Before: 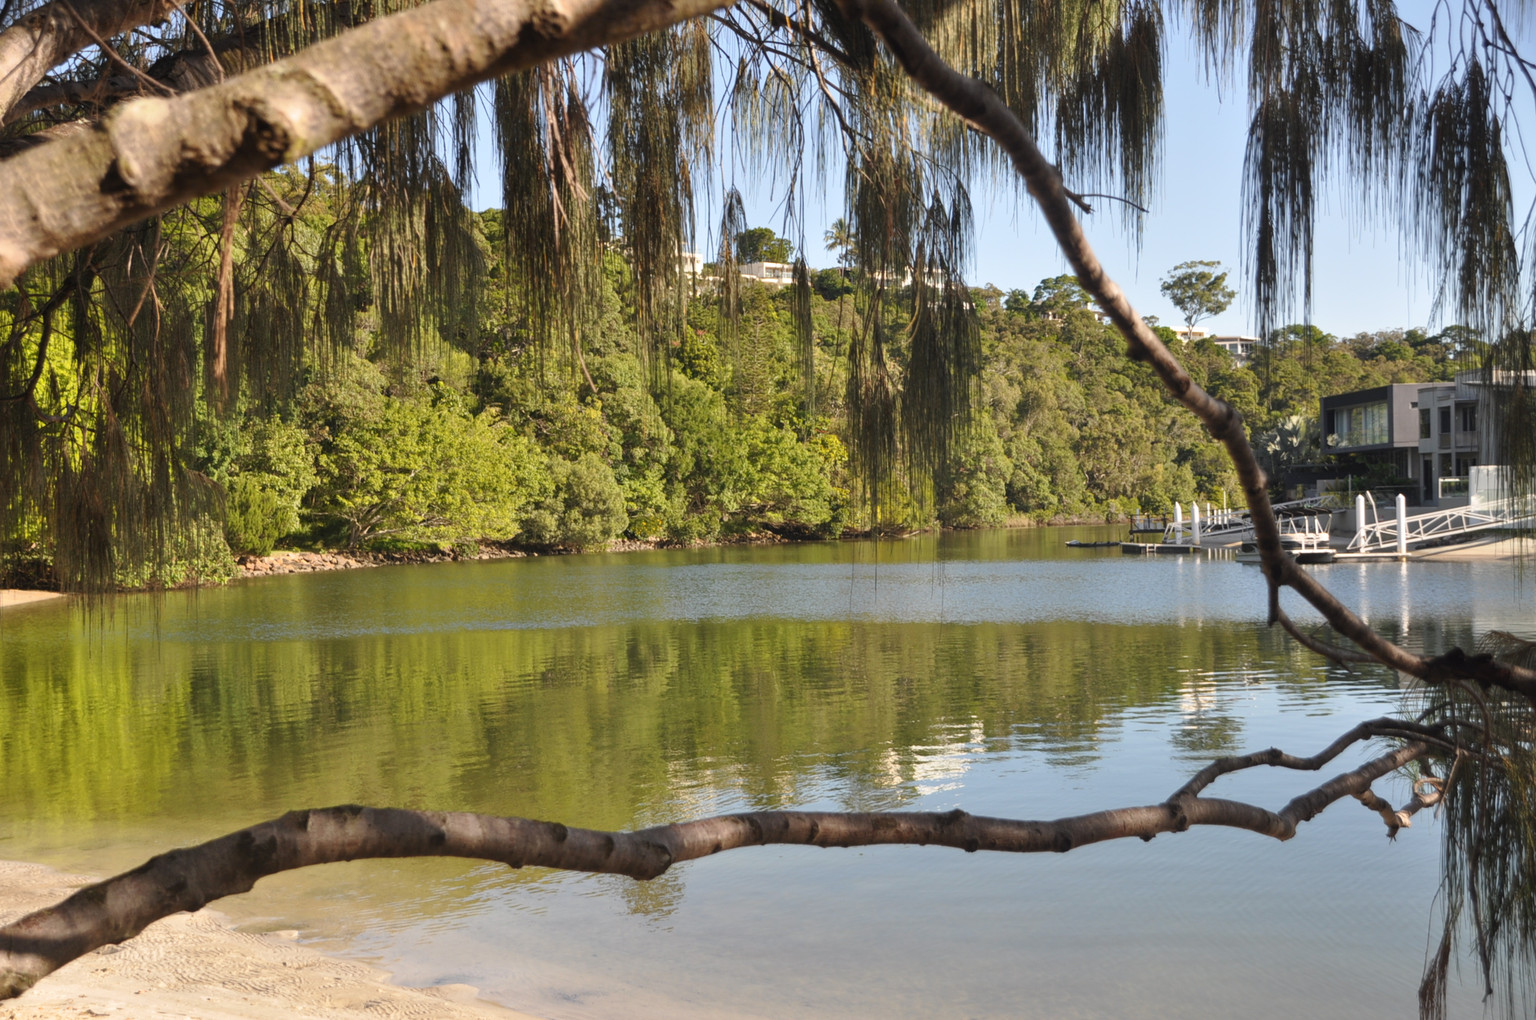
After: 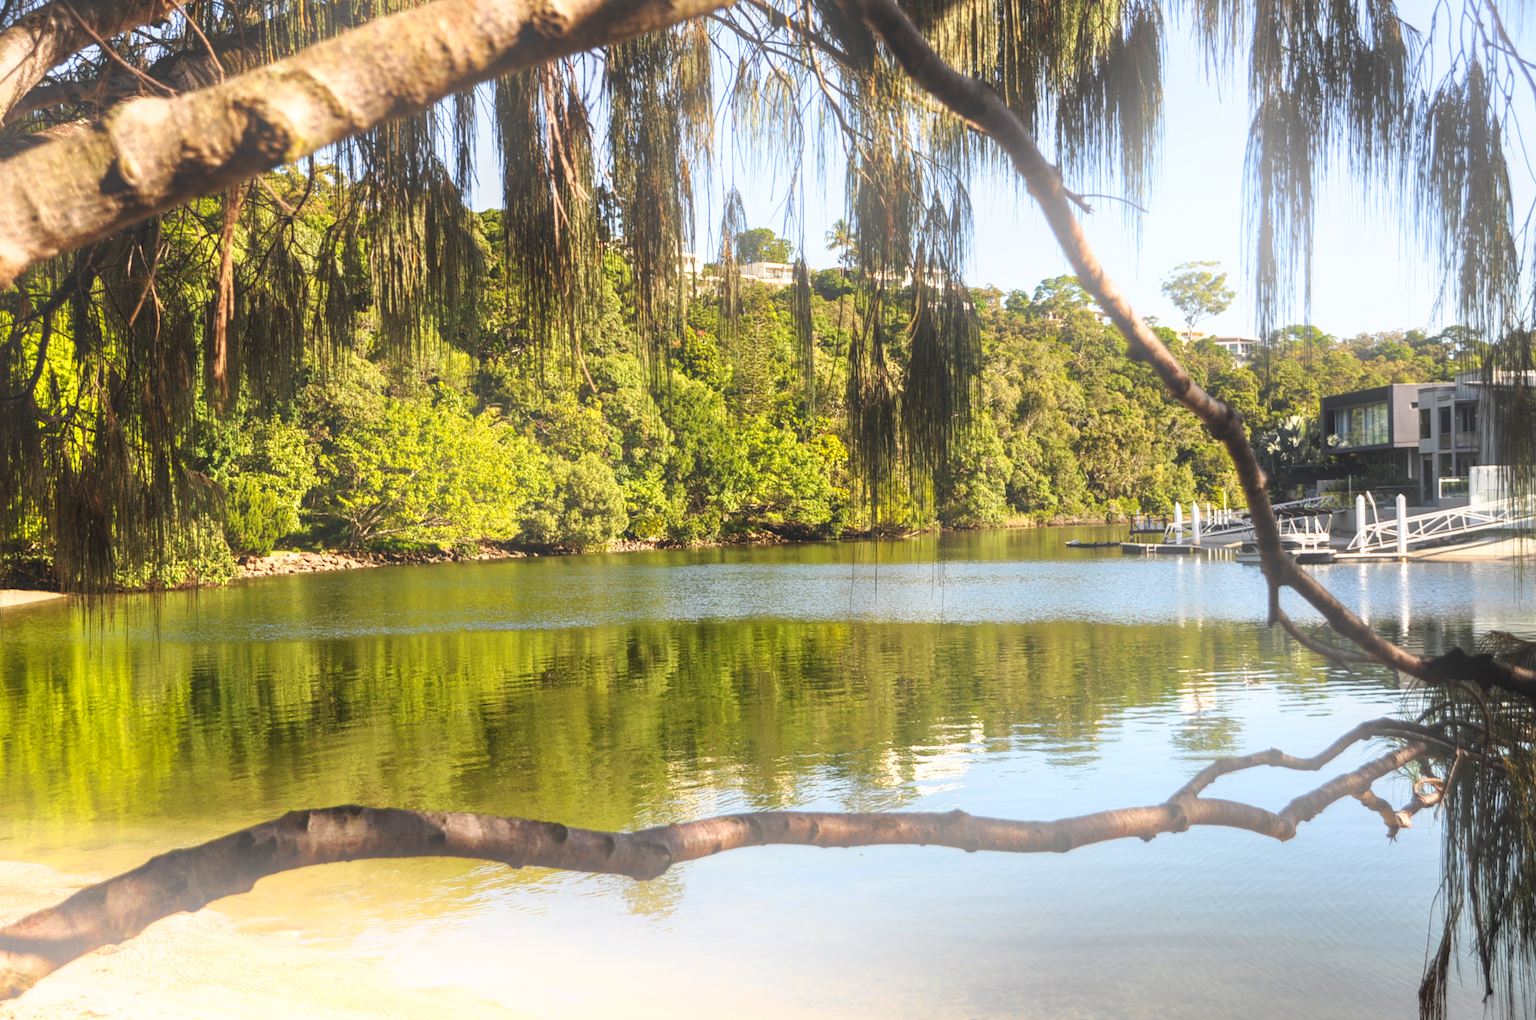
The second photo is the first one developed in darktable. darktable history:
tone curve: curves: ch0 [(0, 0) (0.003, 0.063) (0.011, 0.063) (0.025, 0.063) (0.044, 0.066) (0.069, 0.071) (0.1, 0.09) (0.136, 0.116) (0.177, 0.144) (0.224, 0.192) (0.277, 0.246) (0.335, 0.311) (0.399, 0.399) (0.468, 0.49) (0.543, 0.589) (0.623, 0.709) (0.709, 0.827) (0.801, 0.918) (0.898, 0.969) (1, 1)], preserve colors none
bloom: on, module defaults
local contrast: on, module defaults
